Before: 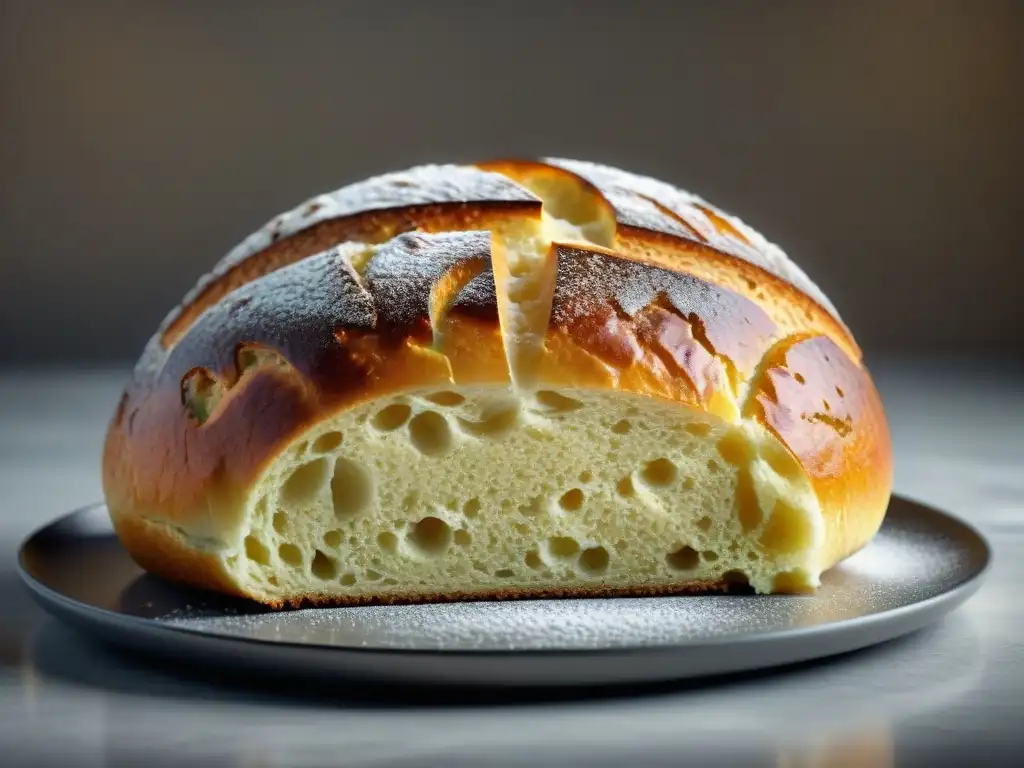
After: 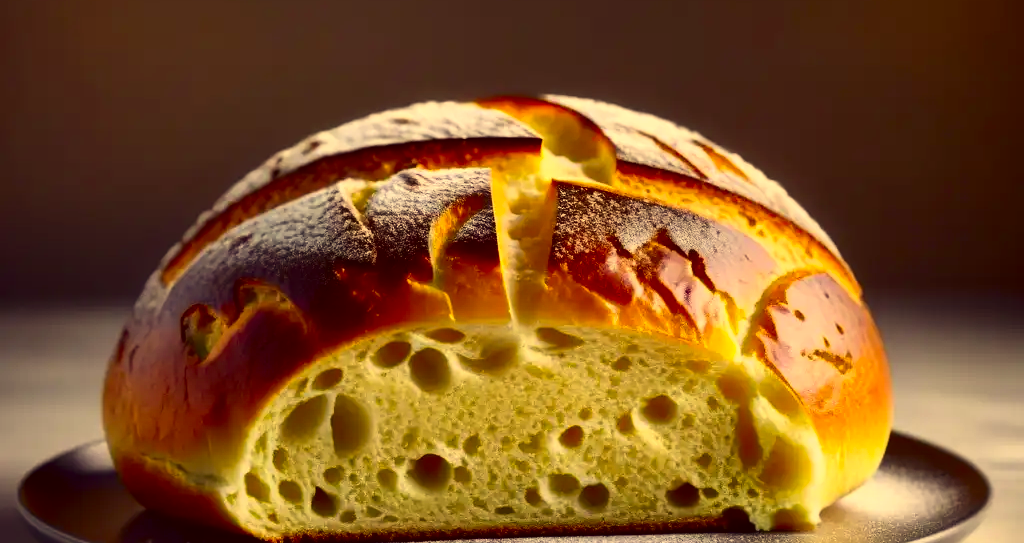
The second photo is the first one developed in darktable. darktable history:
contrast brightness saturation: contrast 0.19, brightness -0.11, saturation 0.21
color correction: highlights a* 10.12, highlights b* 39.04, shadows a* 14.62, shadows b* 3.37
crop and rotate: top 8.293%, bottom 20.996%
